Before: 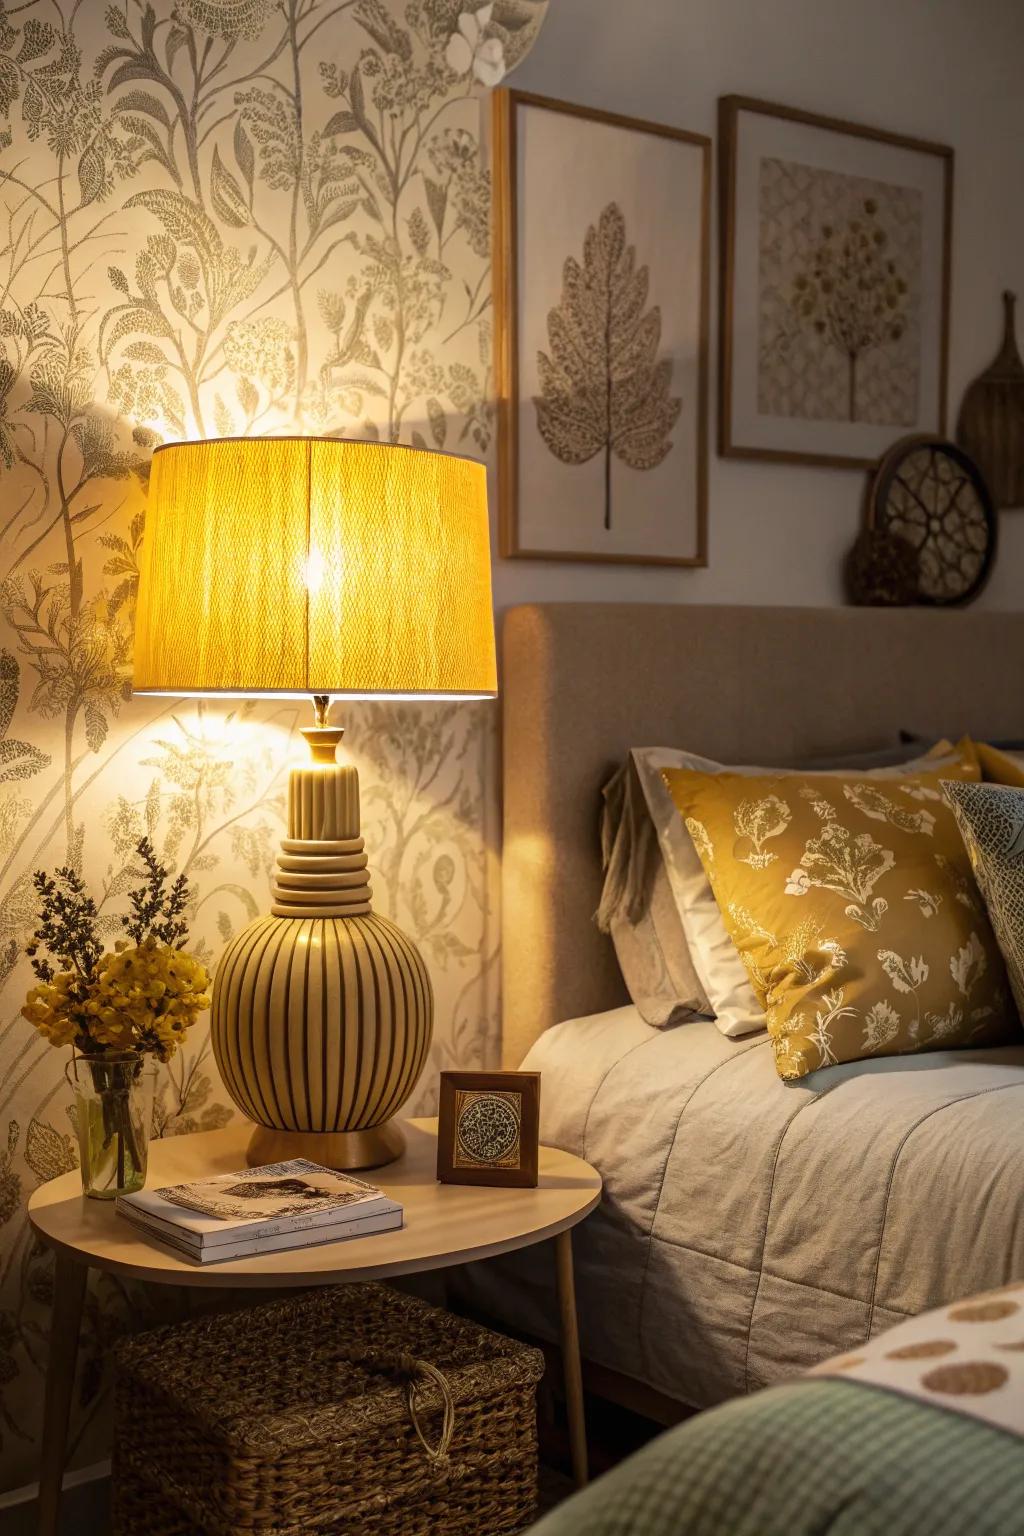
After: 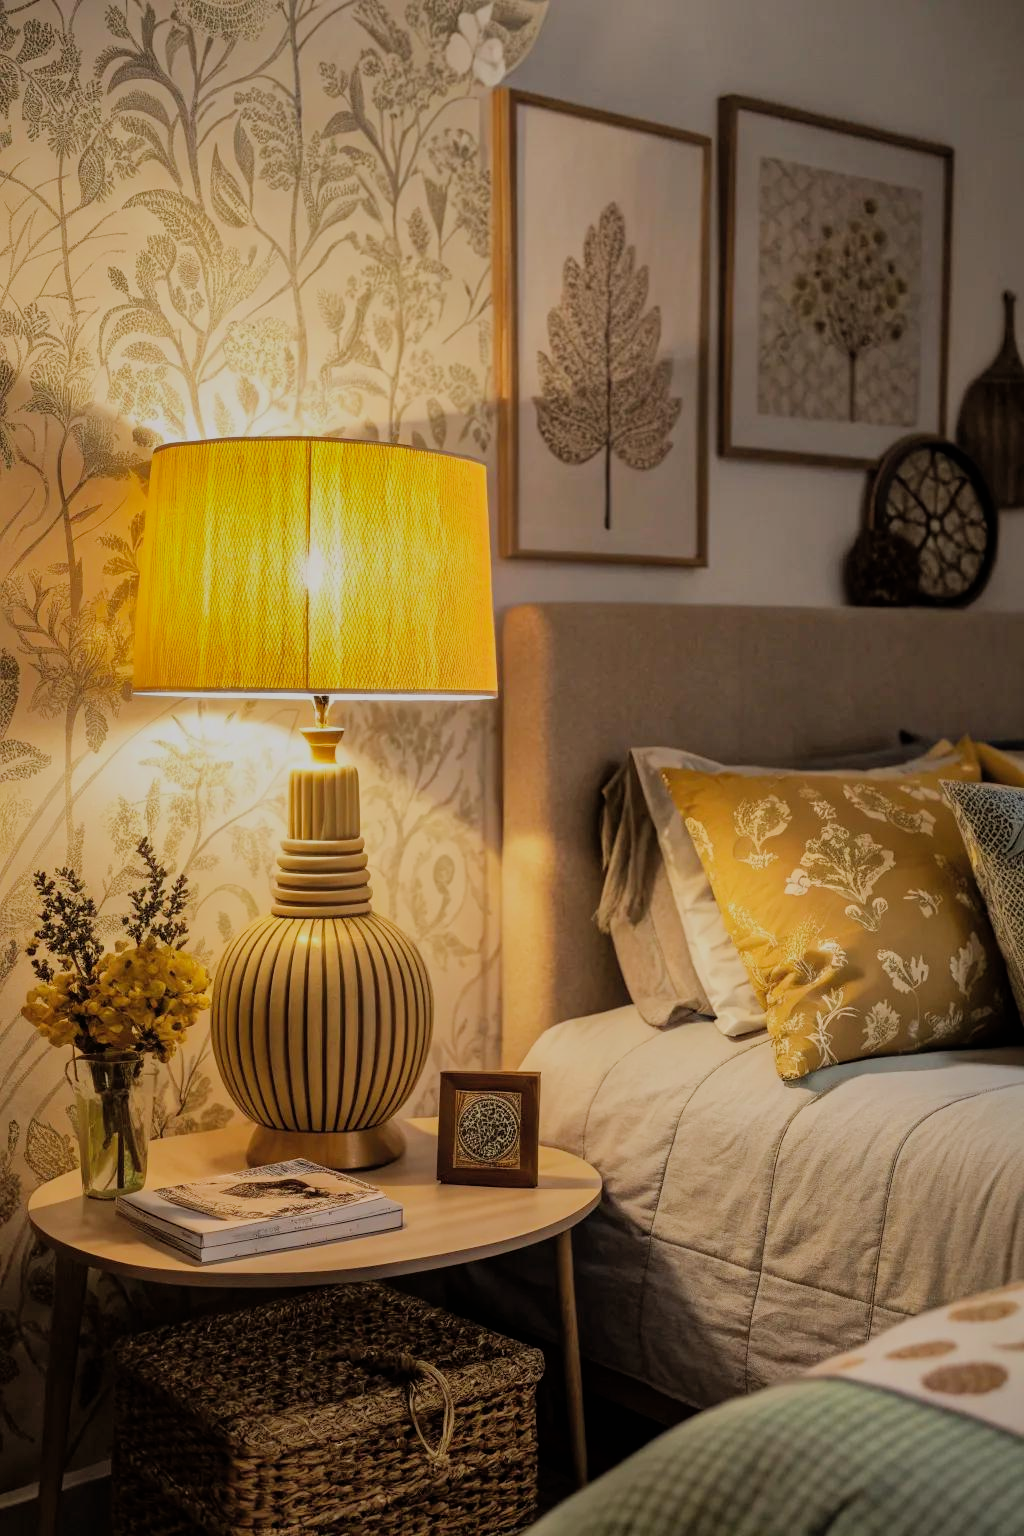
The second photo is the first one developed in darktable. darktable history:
exposure: exposure 0.225 EV, compensate exposure bias true, compensate highlight preservation false
filmic rgb: black relative exposure -7.65 EV, white relative exposure 4.56 EV, hardness 3.61, contrast 1.052
shadows and highlights: shadows 39.48, highlights -60.02
